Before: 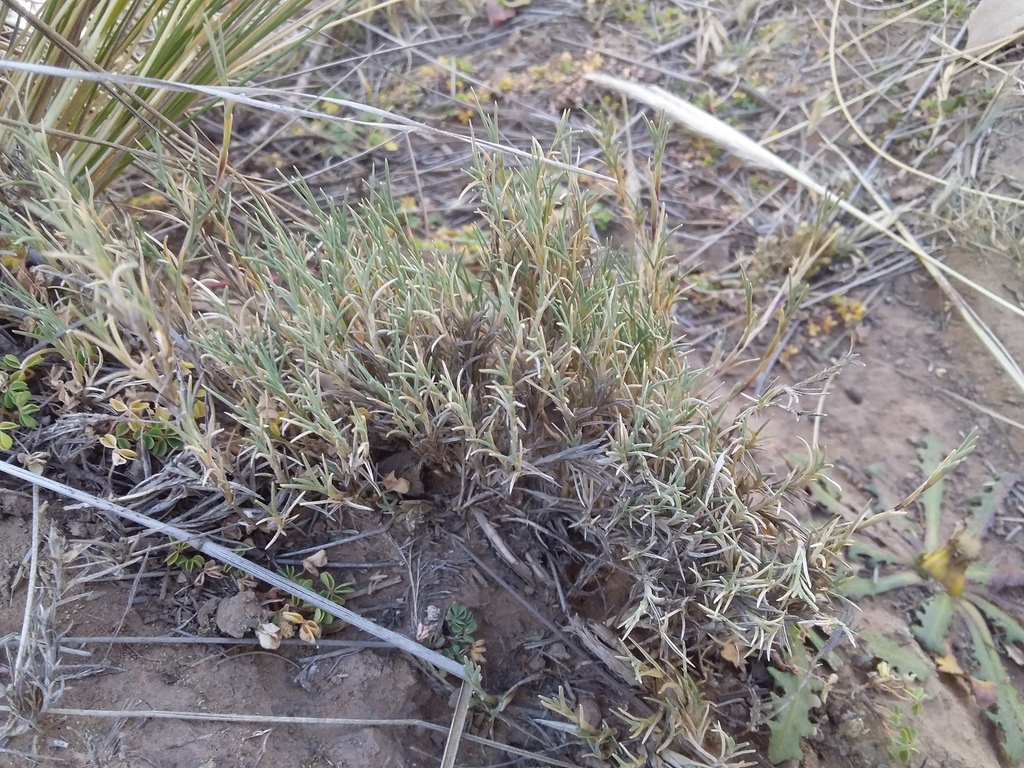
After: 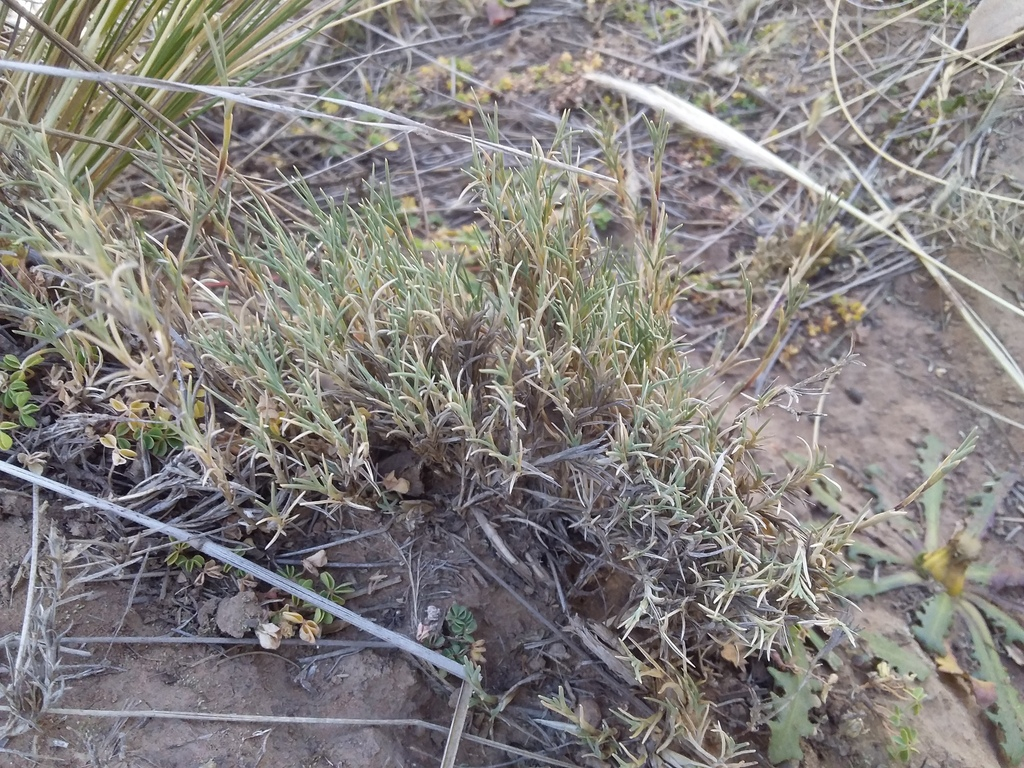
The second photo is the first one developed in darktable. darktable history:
shadows and highlights: highlights color adjustment 41.25%, soften with gaussian
